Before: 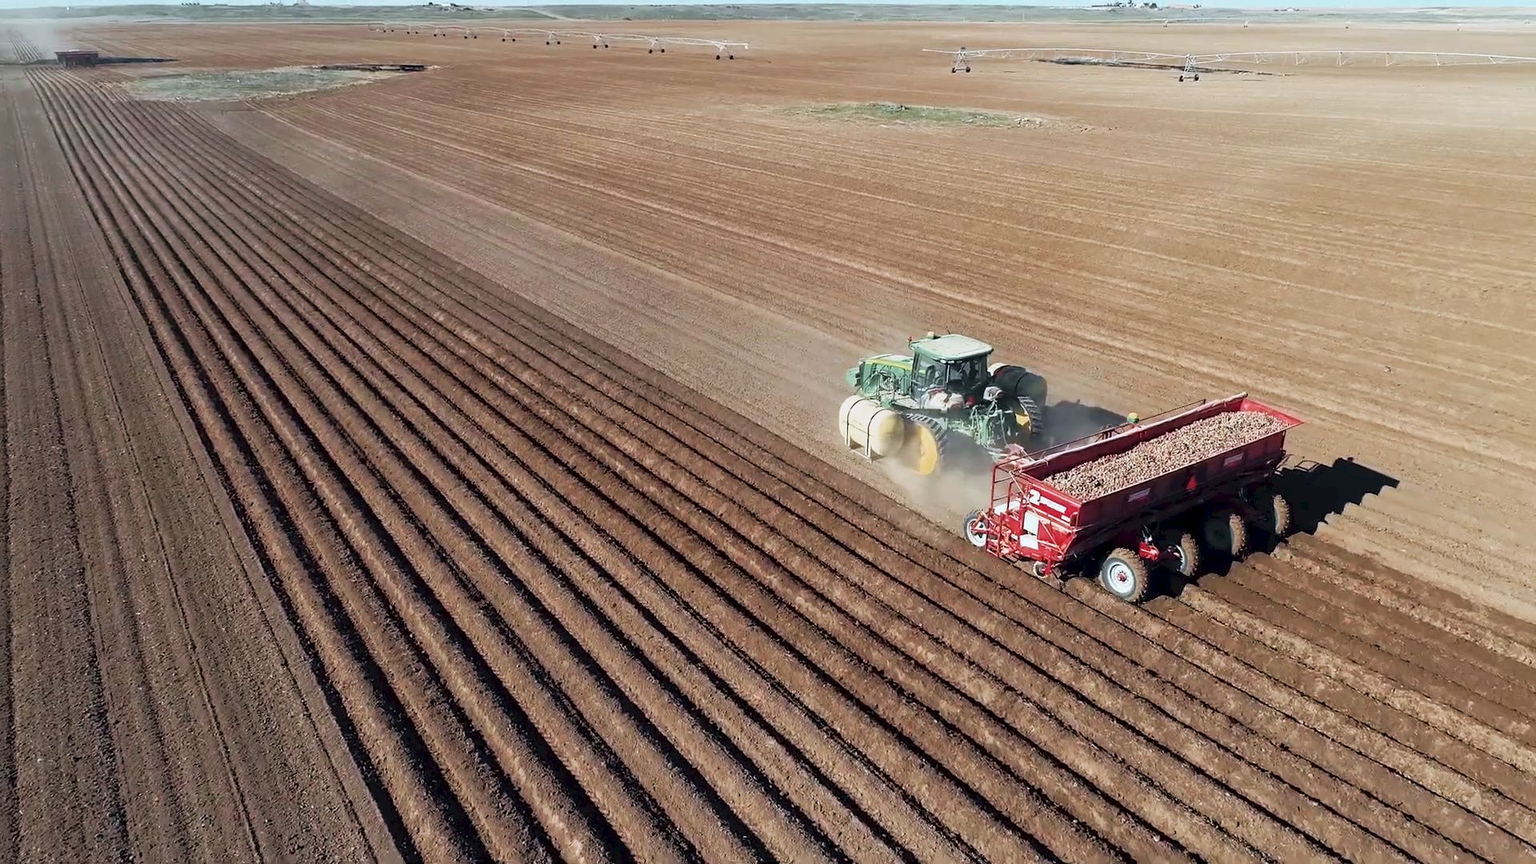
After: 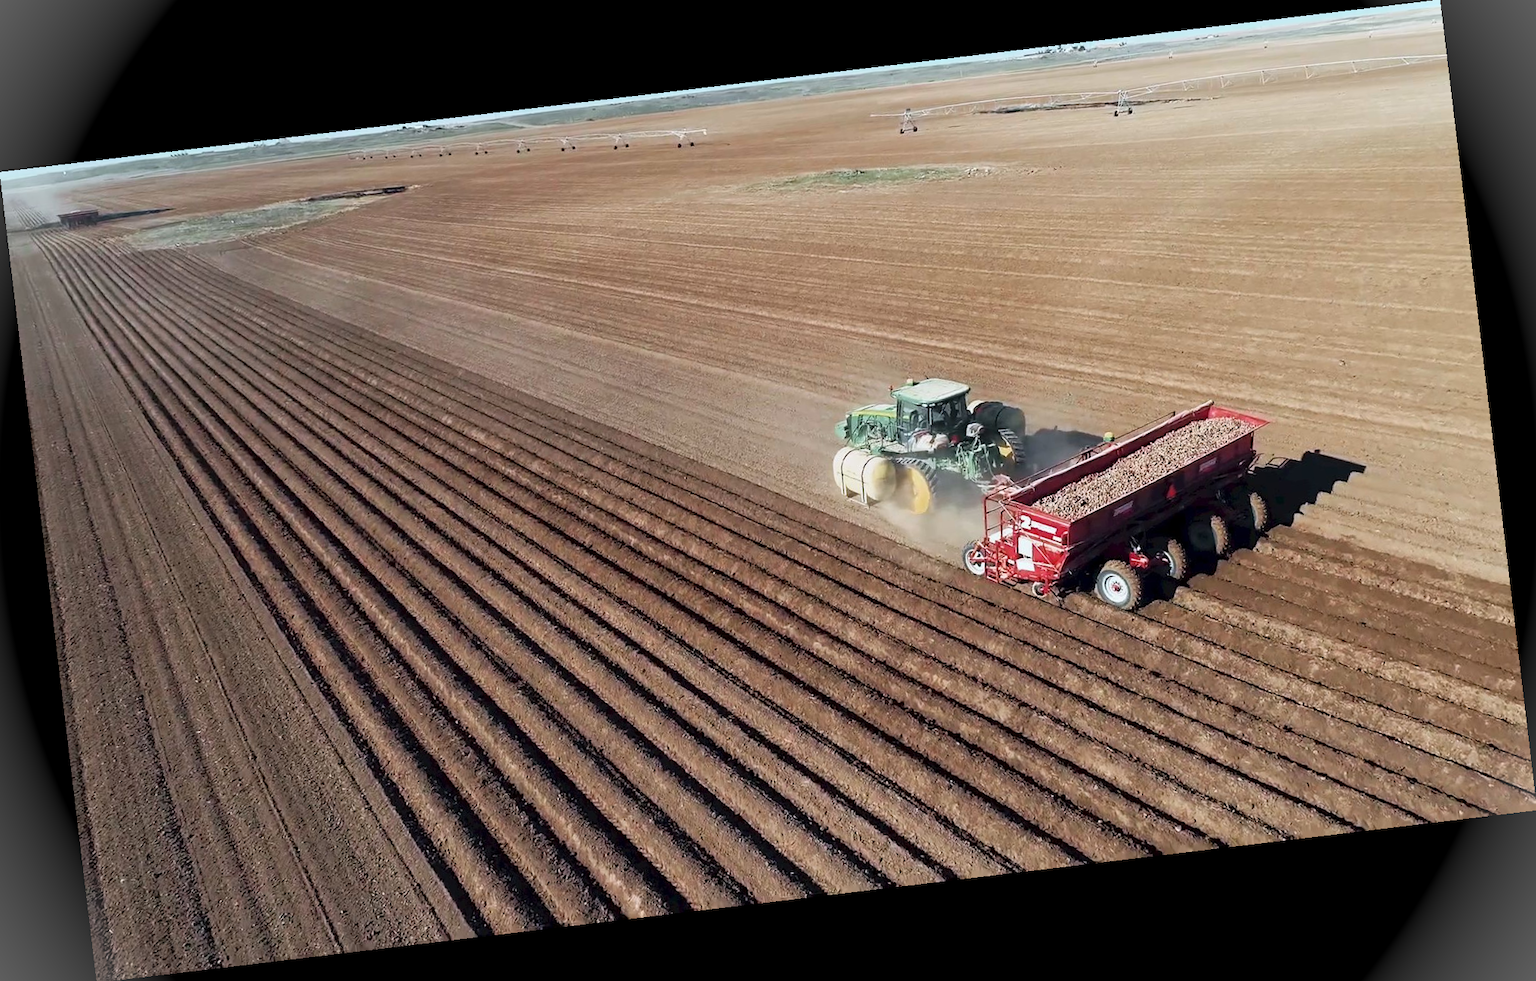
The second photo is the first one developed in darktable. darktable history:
rotate and perspective: rotation -6.83°, automatic cropping off
vignetting: fall-off start 100%, brightness 0.3, saturation 0
